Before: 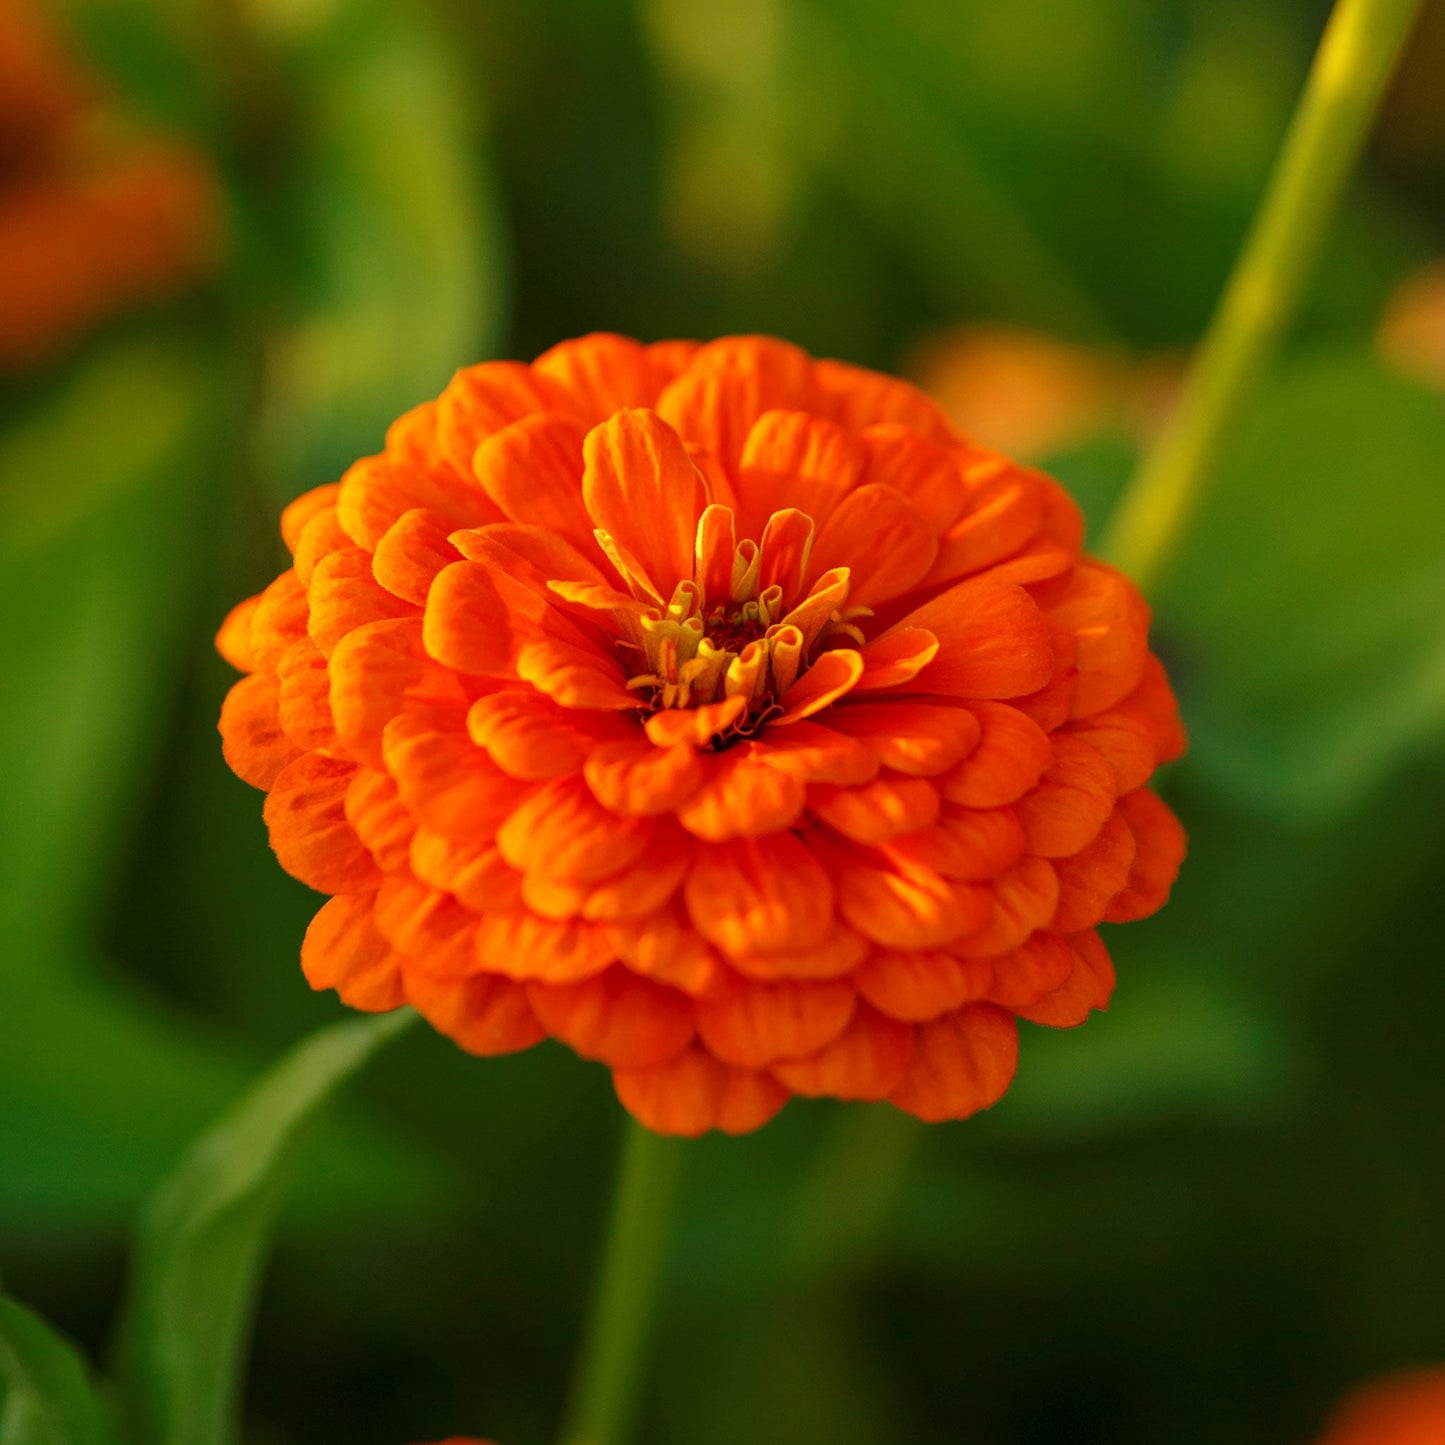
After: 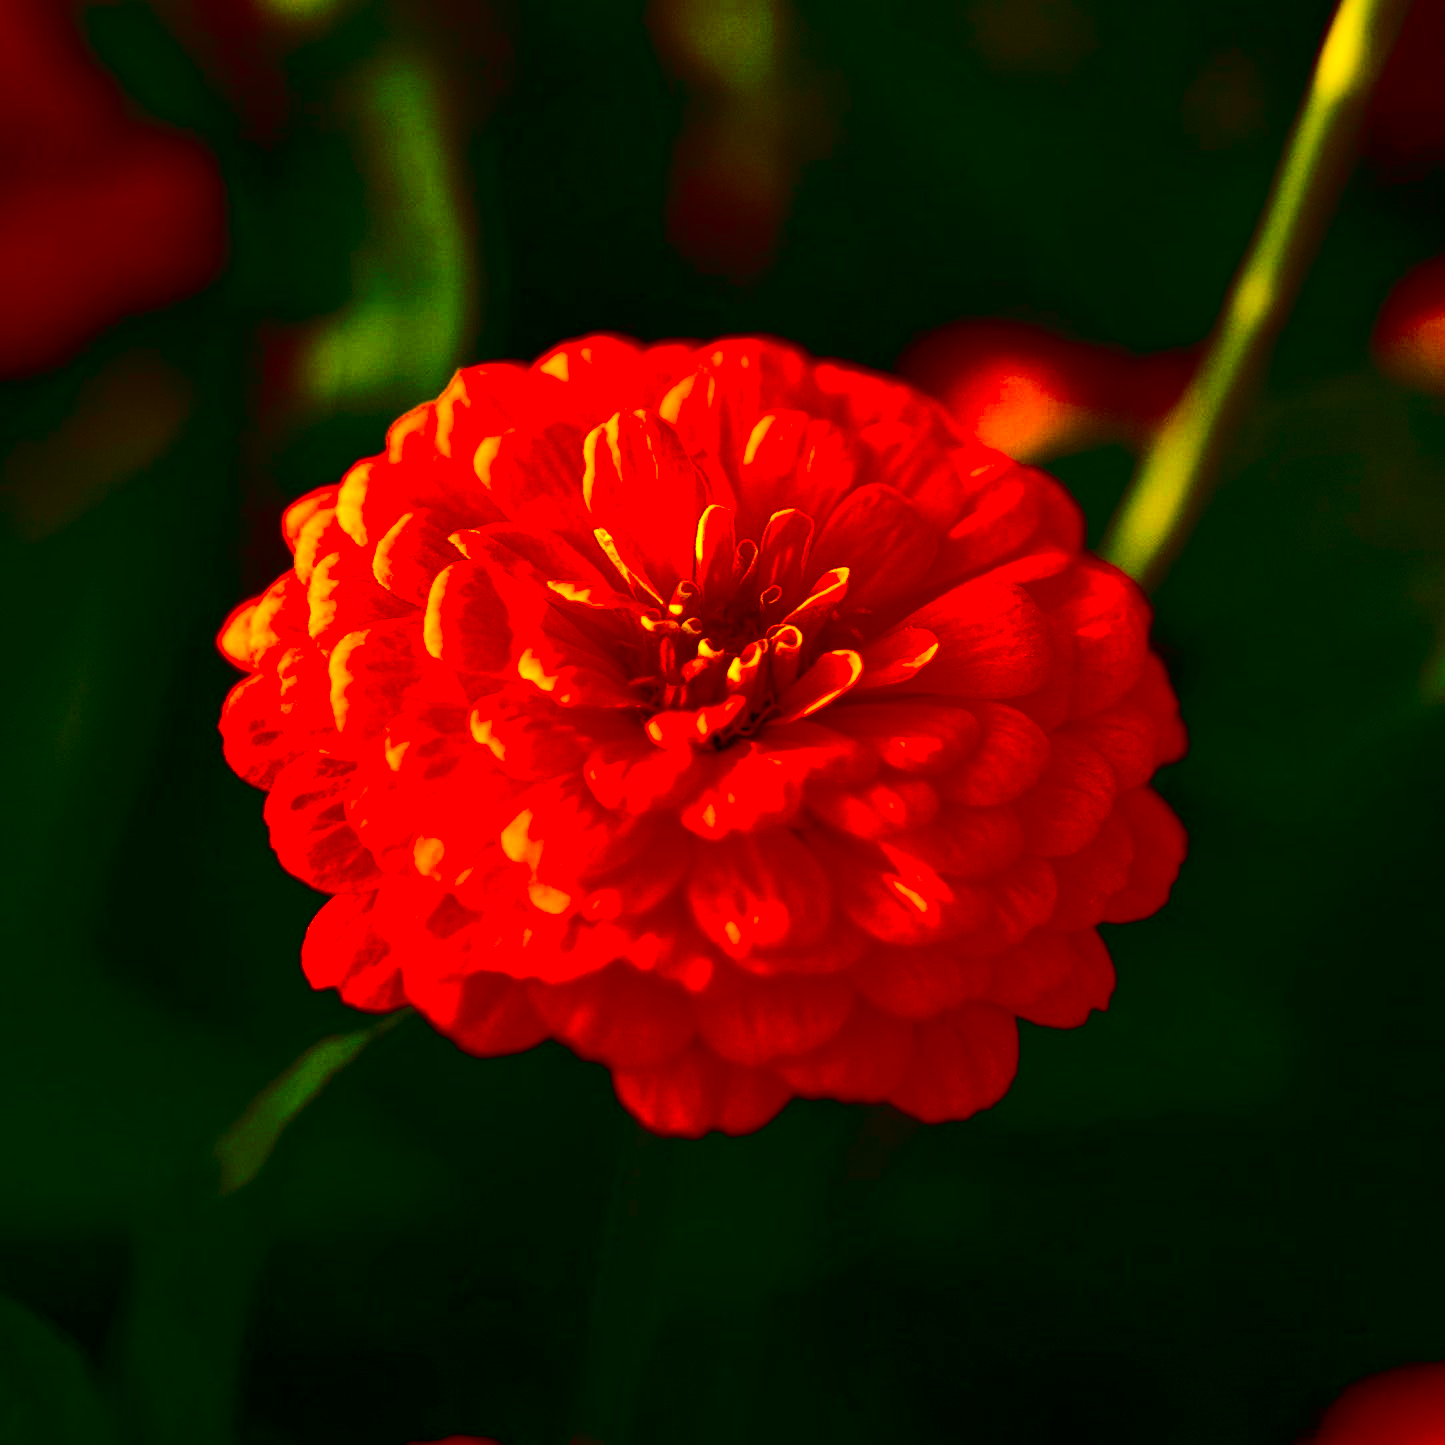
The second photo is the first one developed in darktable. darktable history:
contrast brightness saturation: contrast 0.77, brightness -1, saturation 1
color balance: output saturation 120%
